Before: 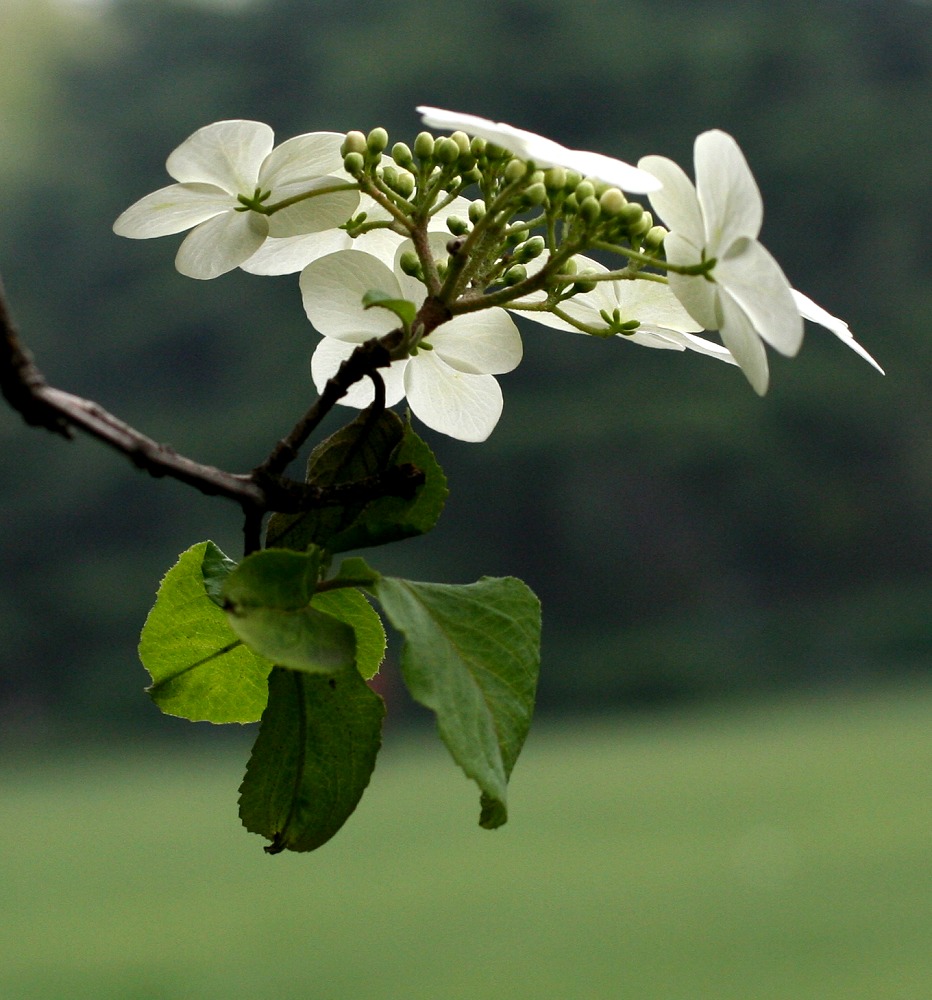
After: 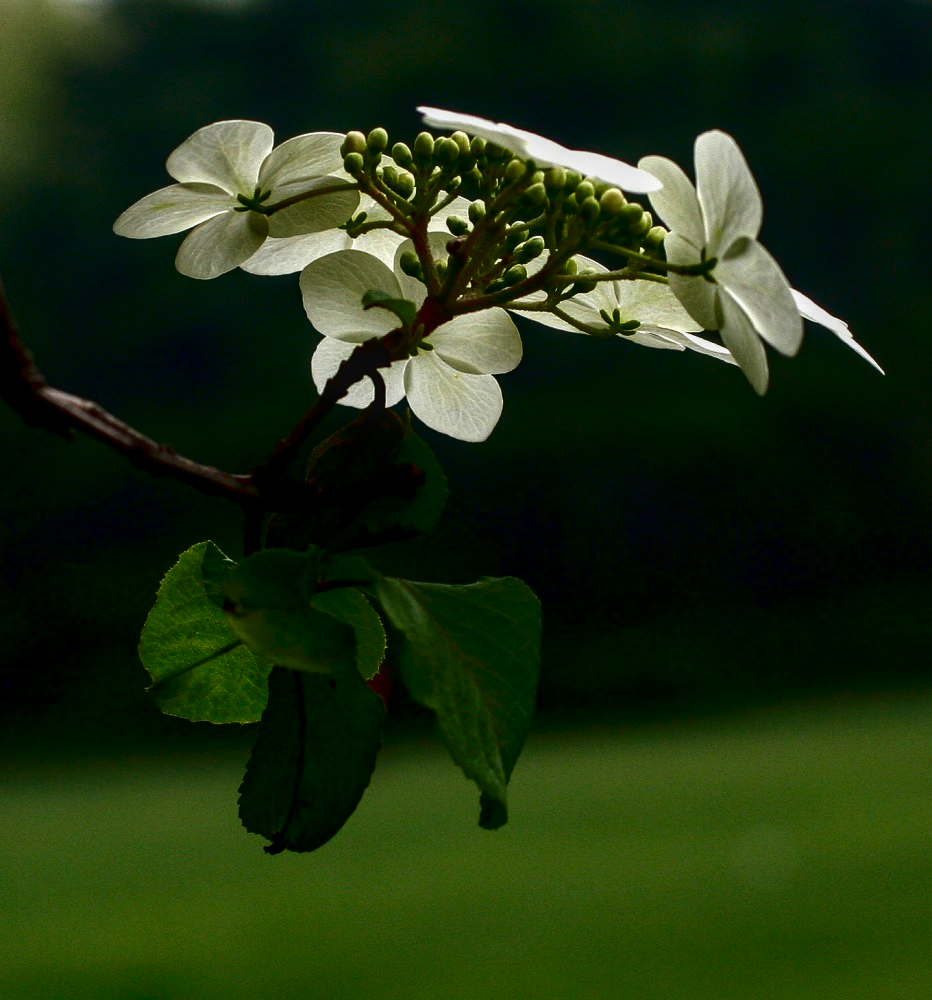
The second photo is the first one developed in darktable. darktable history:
local contrast: on, module defaults
velvia: on, module defaults
contrast brightness saturation: contrast 0.085, brightness -0.61, saturation 0.175
